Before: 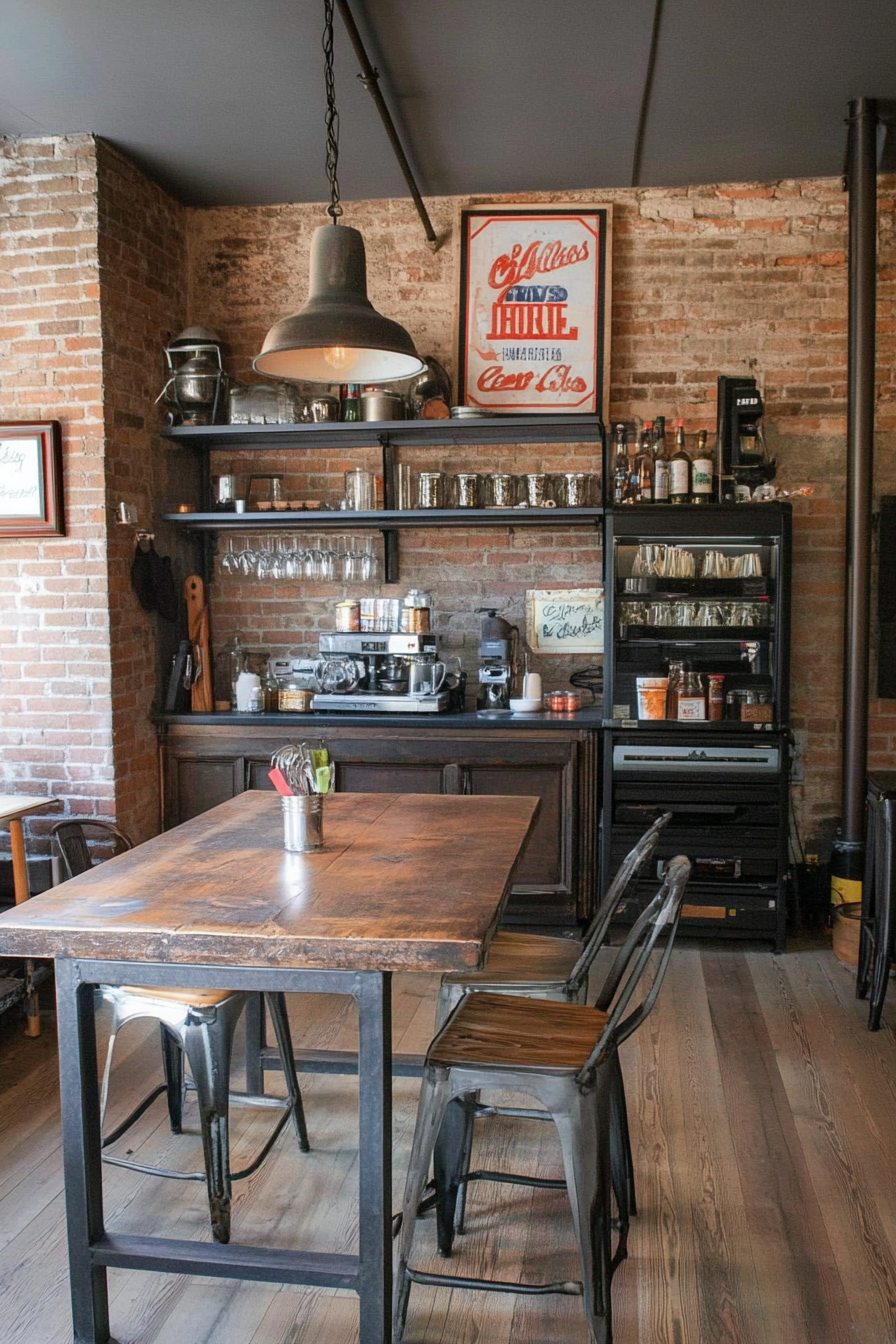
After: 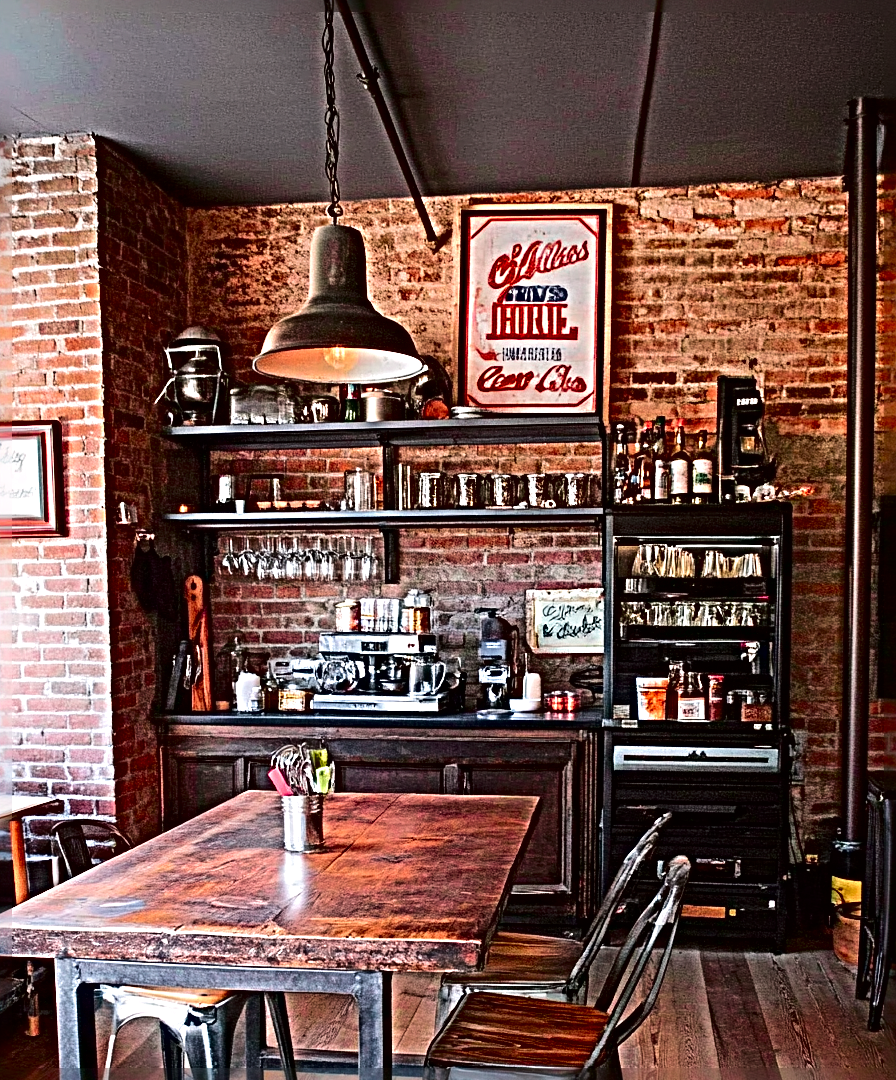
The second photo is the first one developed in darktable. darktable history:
tone curve: curves: ch0 [(0, 0) (0.106, 0.026) (0.275, 0.155) (0.392, 0.314) (0.513, 0.481) (0.657, 0.667) (1, 1)]; ch1 [(0, 0) (0.5, 0.511) (0.536, 0.579) (0.587, 0.69) (1, 1)]; ch2 [(0, 0) (0.5, 0.5) (0.55, 0.552) (0.625, 0.699) (1, 1)], color space Lab, independent channels, preserve colors none
sharpen: radius 6.288, amount 1.808, threshold 0.183
velvia: on, module defaults
crop: bottom 19.571%
